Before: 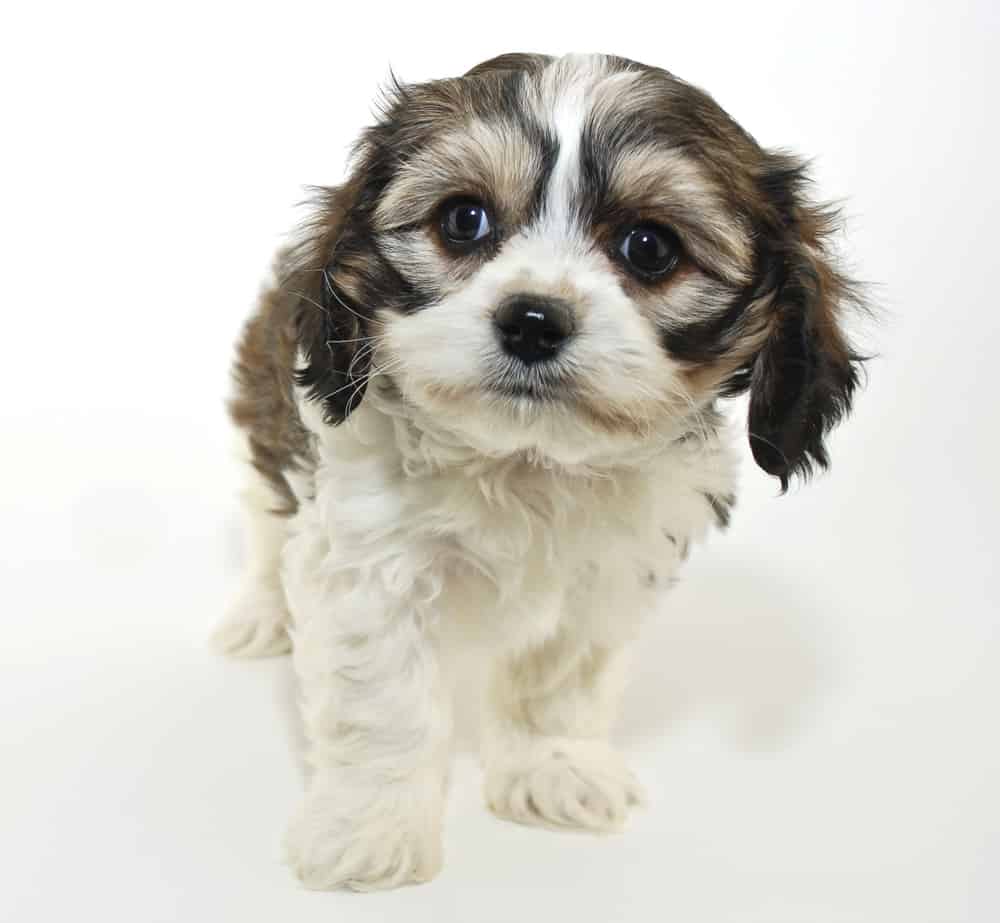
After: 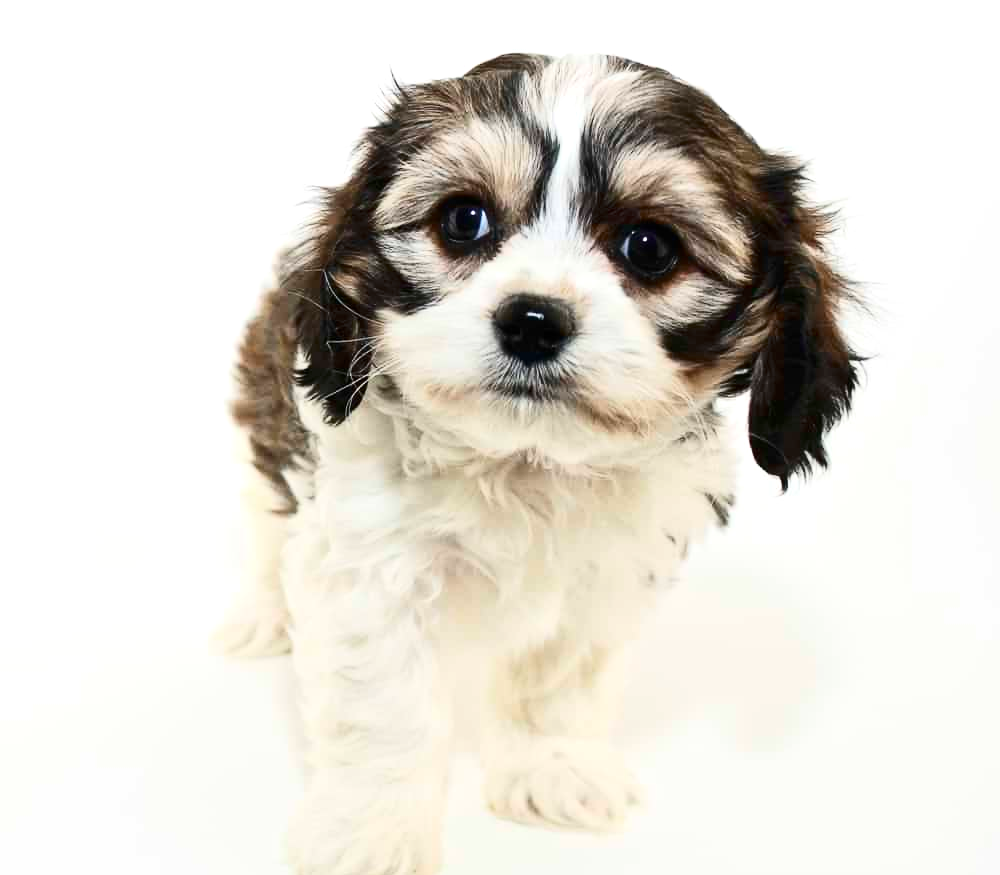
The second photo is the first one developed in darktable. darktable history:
contrast brightness saturation: contrast 0.28
crop and rotate: top 0%, bottom 5.097%
exposure: exposure 0.2 EV, compensate highlight preservation false
